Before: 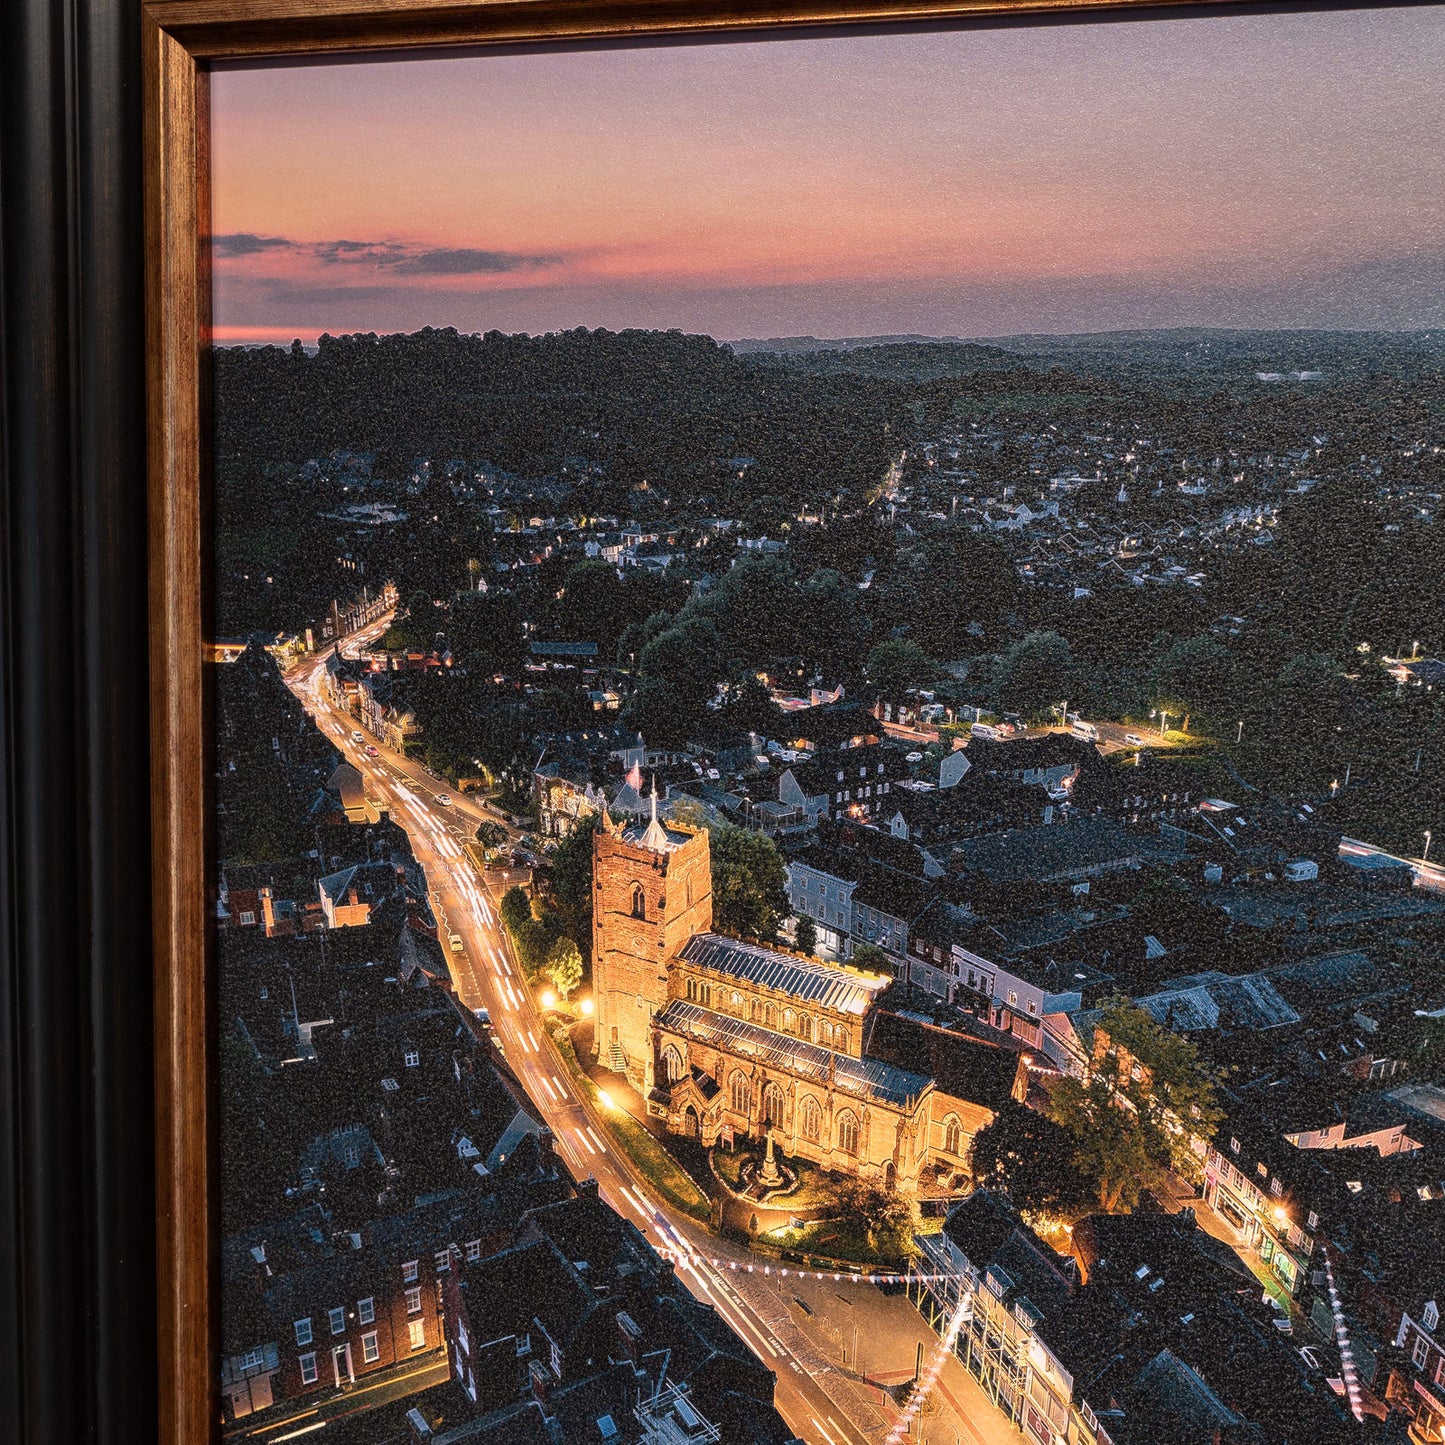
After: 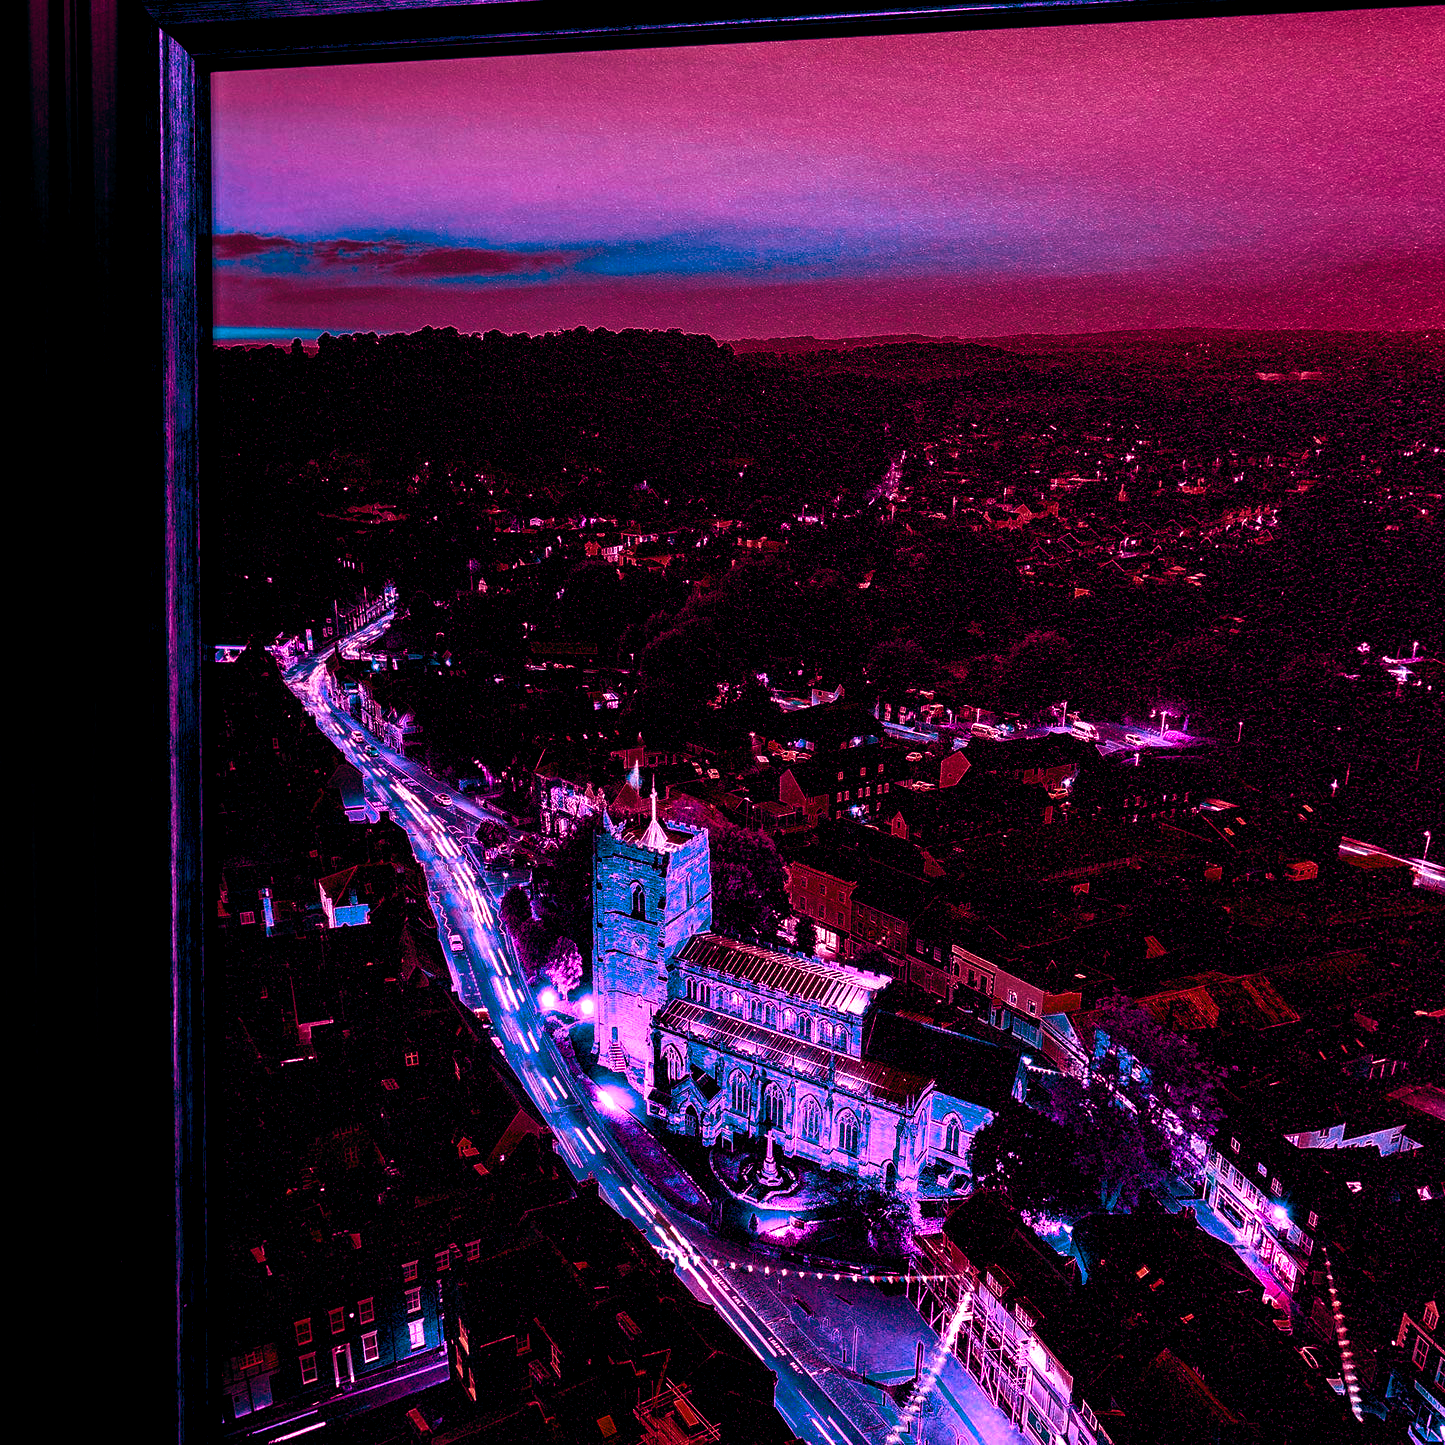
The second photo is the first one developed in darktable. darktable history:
color balance rgb: shadows lift › luminance -18.76%, shadows lift › chroma 35.44%, power › luminance -3.76%, power › hue 142.17°, highlights gain › chroma 7.5%, highlights gain › hue 184.75°, global offset › luminance -0.52%, global offset › chroma 0.91%, global offset › hue 173.36°, shadows fall-off 300%, white fulcrum 2 EV, highlights fall-off 300%, linear chroma grading › shadows 17.19%, linear chroma grading › highlights 61.12%, linear chroma grading › global chroma 50%, hue shift -150.52°, perceptual brilliance grading › global brilliance 12%, mask middle-gray fulcrum 100%, contrast gray fulcrum 38.43%, contrast 35.15%, saturation formula JzAzBz (2021)
